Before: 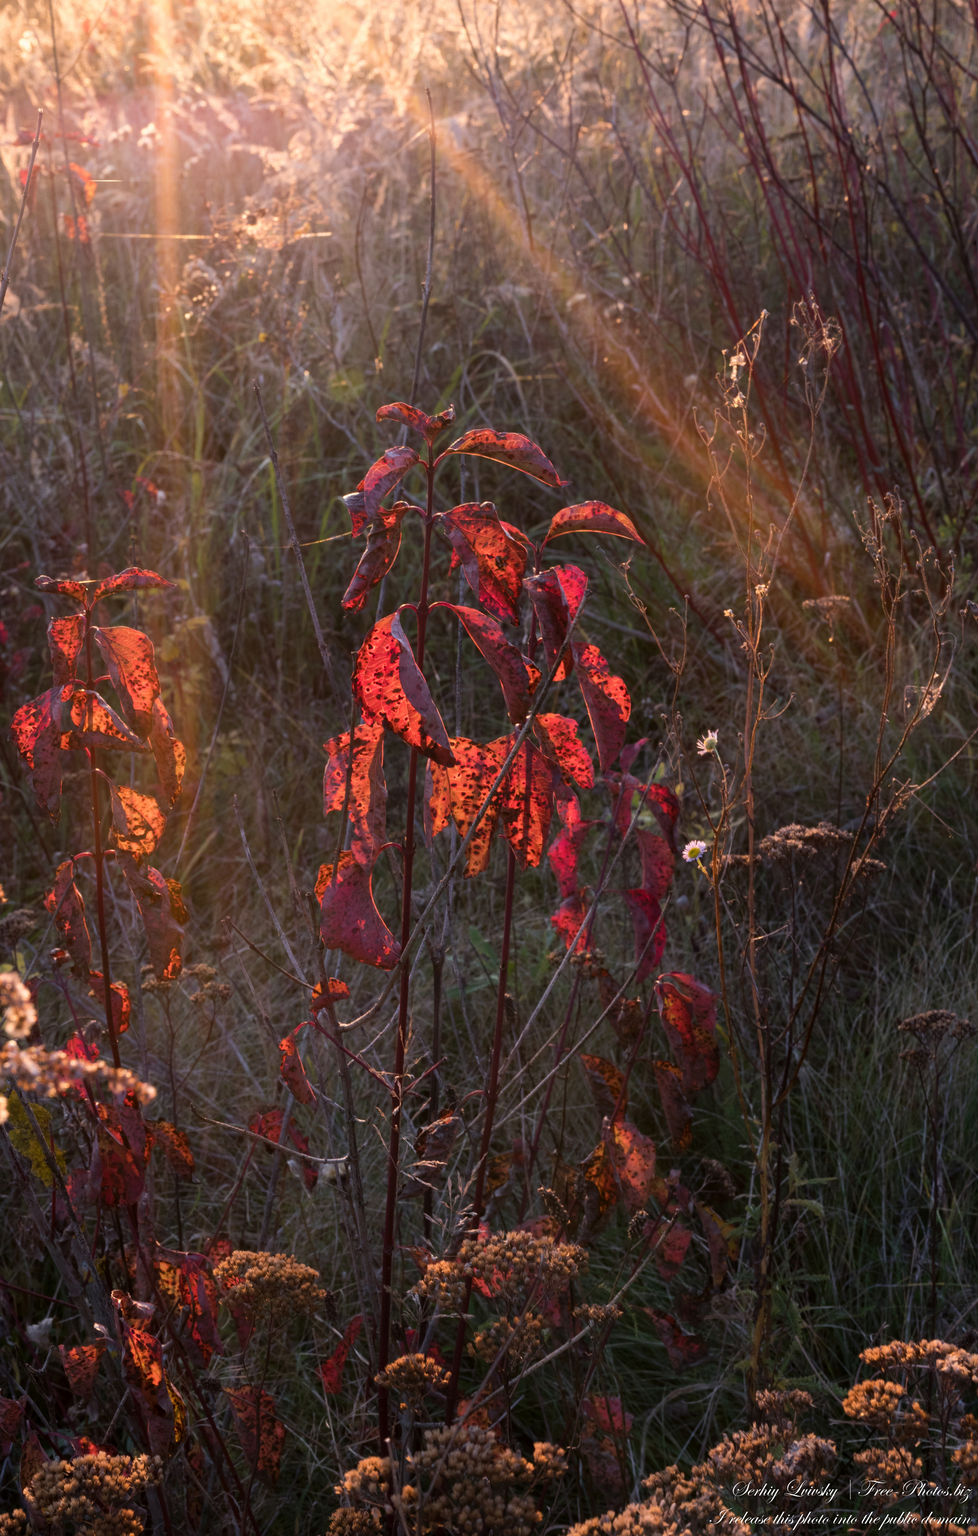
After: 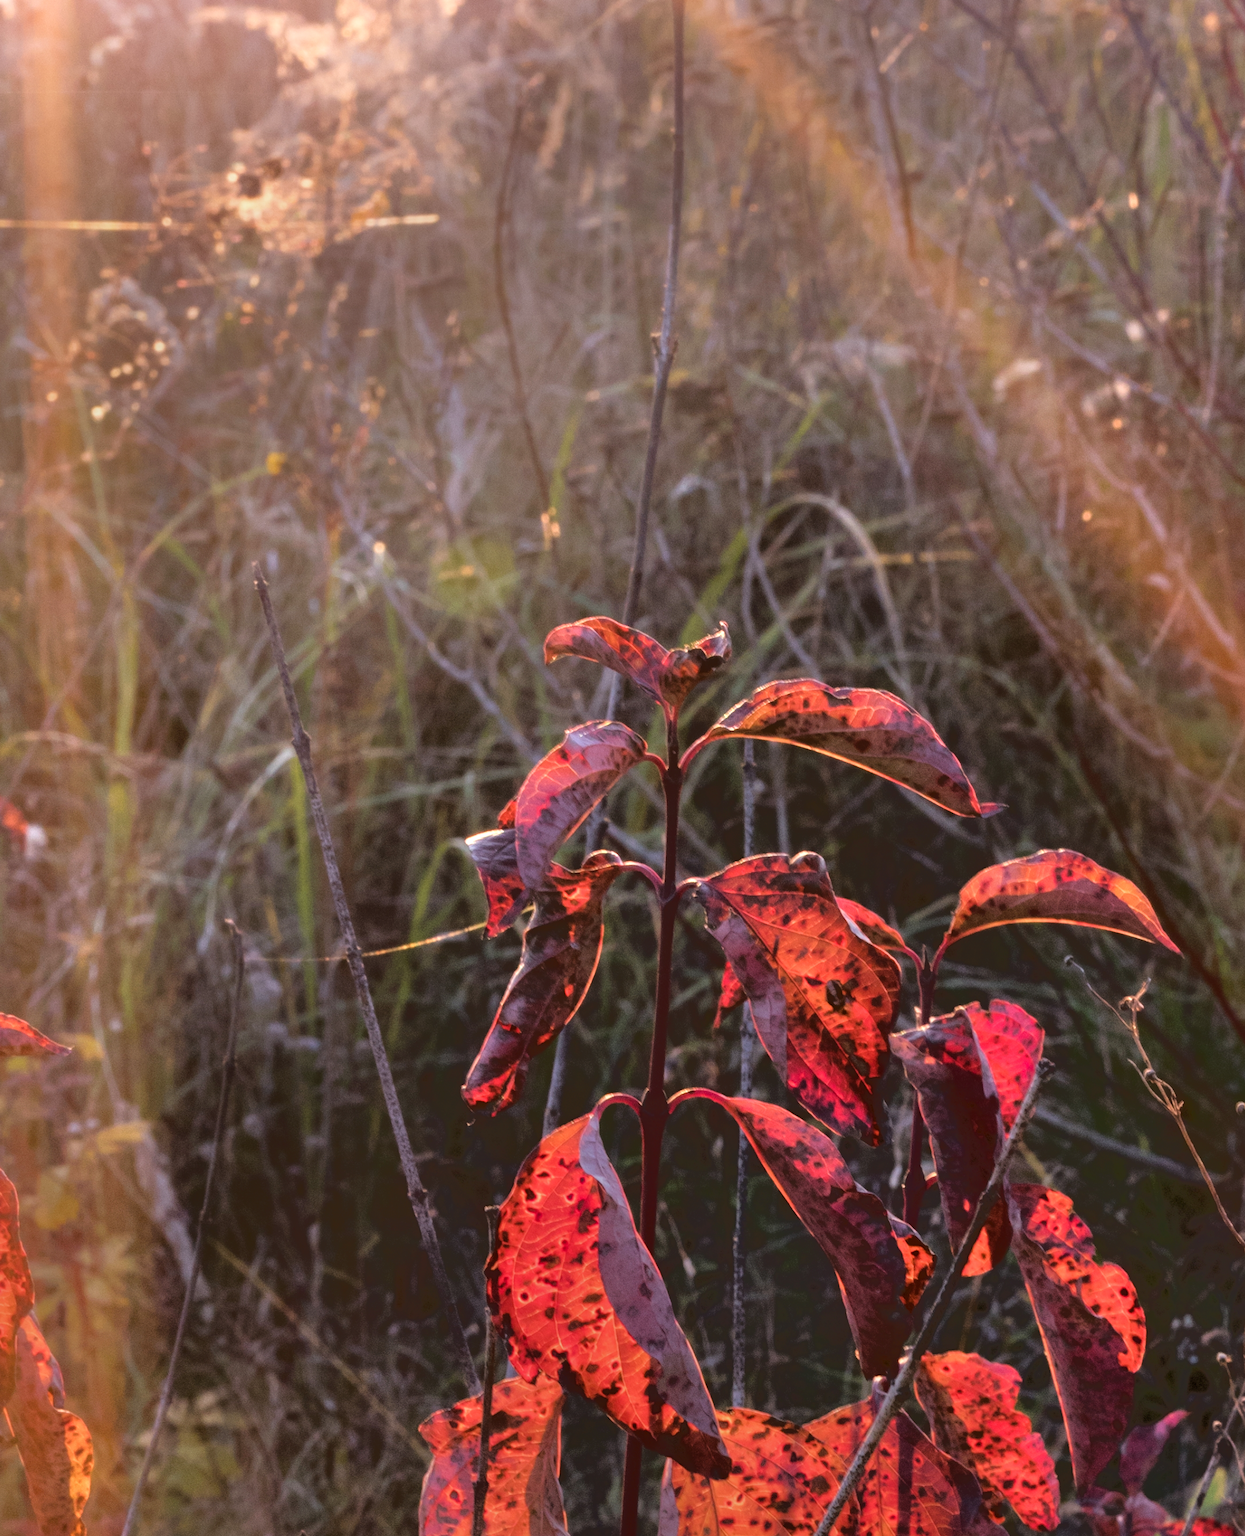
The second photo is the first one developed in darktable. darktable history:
tone equalizer: -7 EV -0.652 EV, -6 EV 1.03 EV, -5 EV -0.438 EV, -4 EV 0.418 EV, -3 EV 0.442 EV, -2 EV 0.164 EV, -1 EV -0.167 EV, +0 EV -0.385 EV, mask exposure compensation -0.508 EV
crop: left 14.974%, top 9.227%, right 31.169%, bottom 48.468%
